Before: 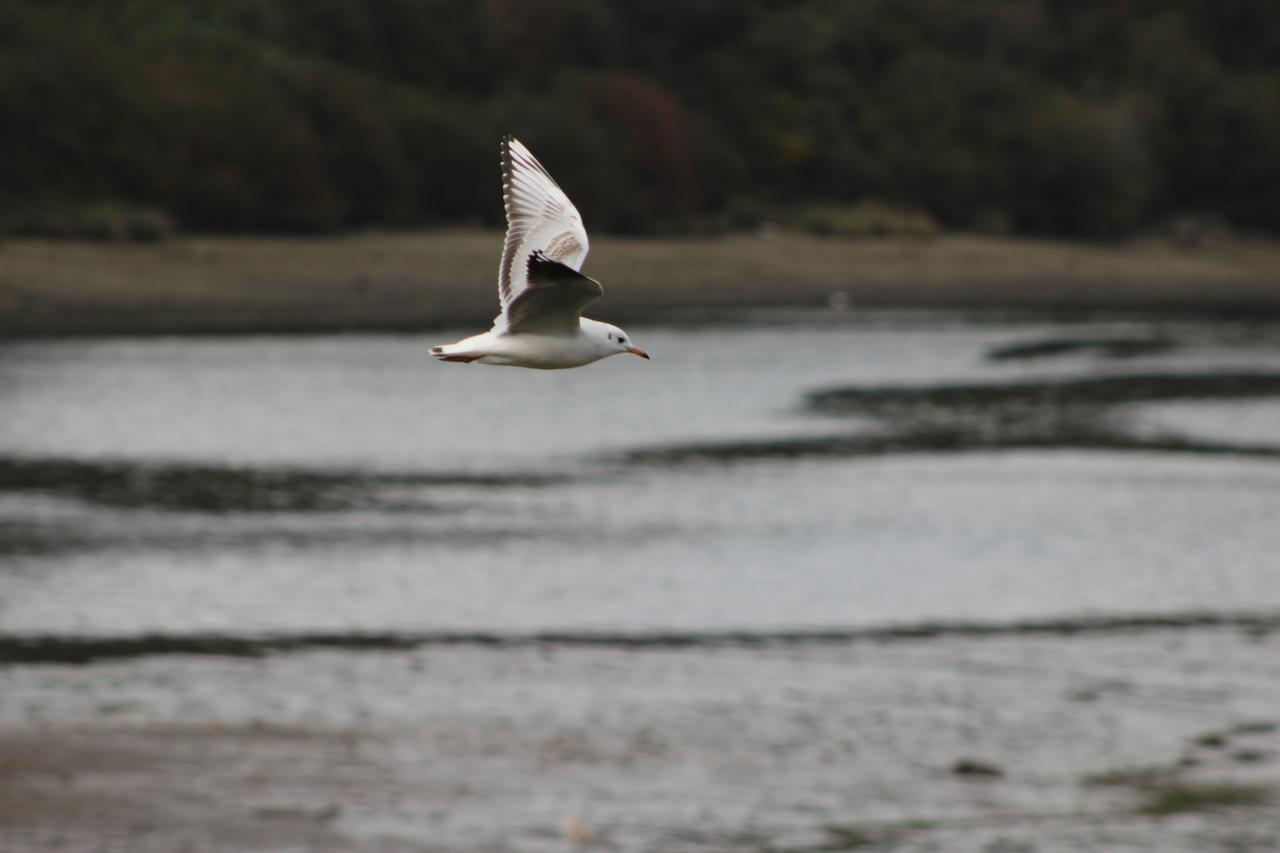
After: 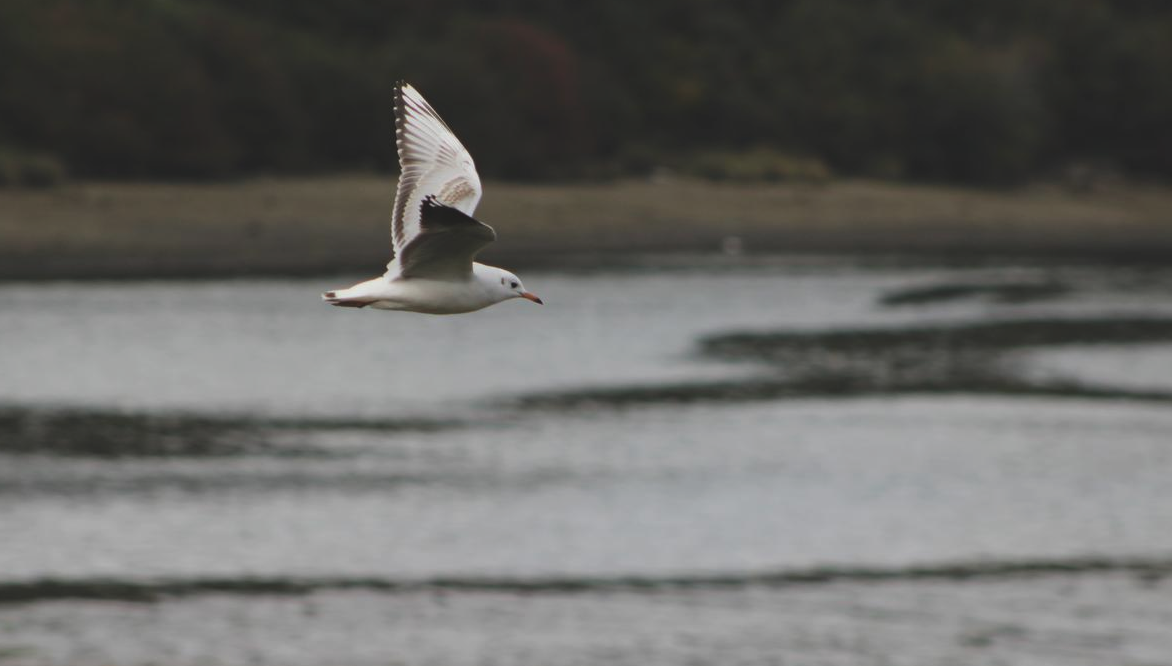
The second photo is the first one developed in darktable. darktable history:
exposure: black level correction -0.013, exposure -0.189 EV, compensate exposure bias true, compensate highlight preservation false
crop: left 8.43%, top 6.537%, bottom 15.343%
